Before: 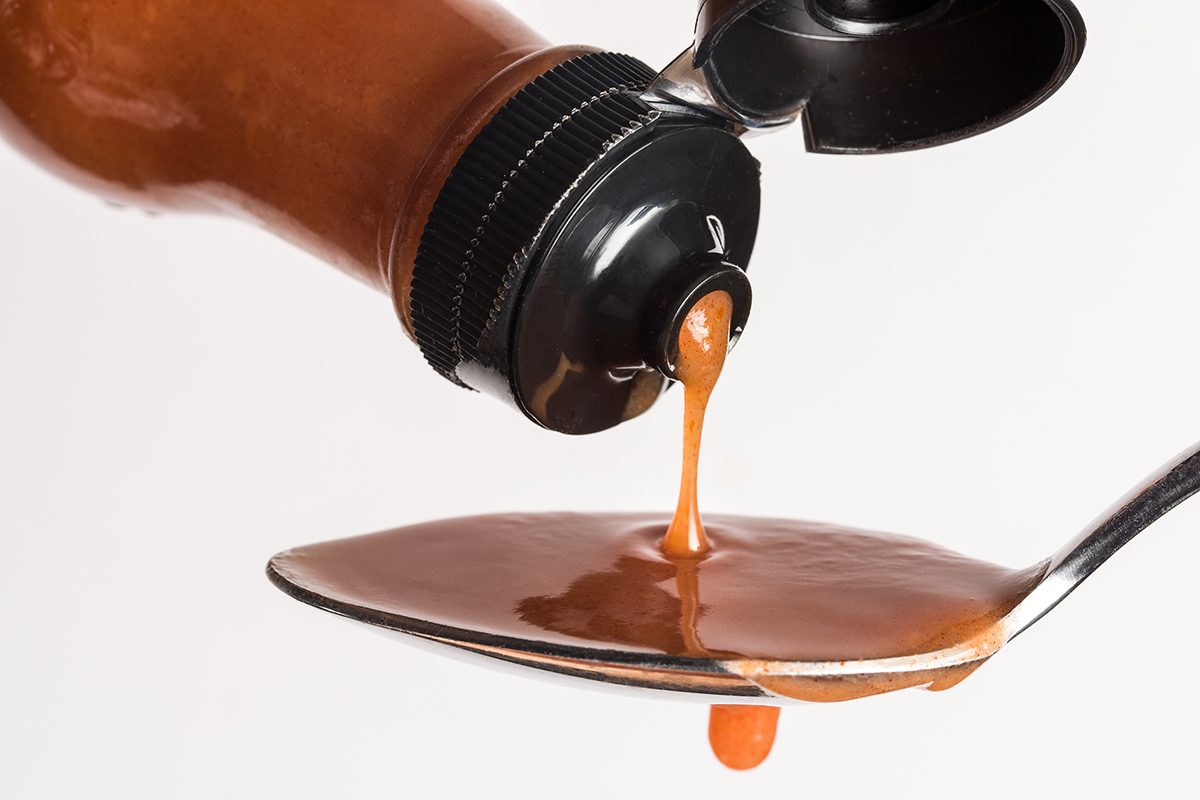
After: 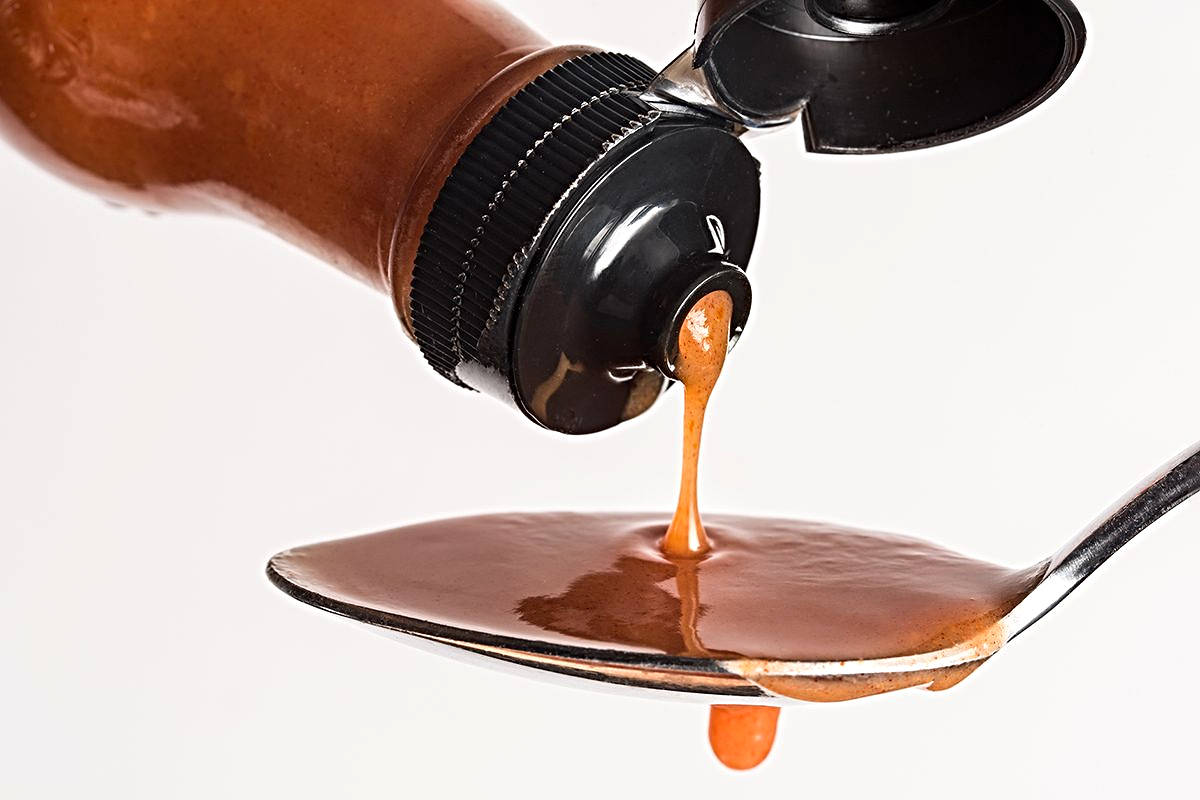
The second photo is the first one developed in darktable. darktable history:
contrast brightness saturation: contrast 0.104, brightness 0.033, saturation 0.087
sharpen: radius 4.931
